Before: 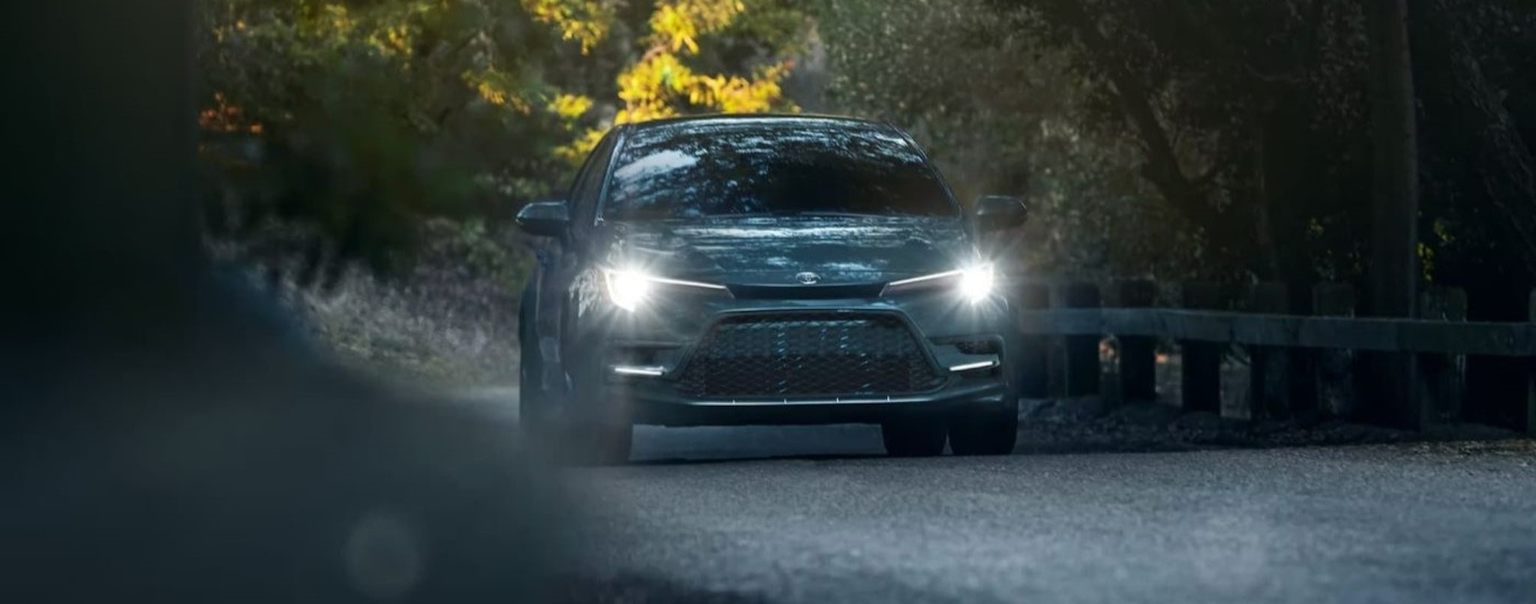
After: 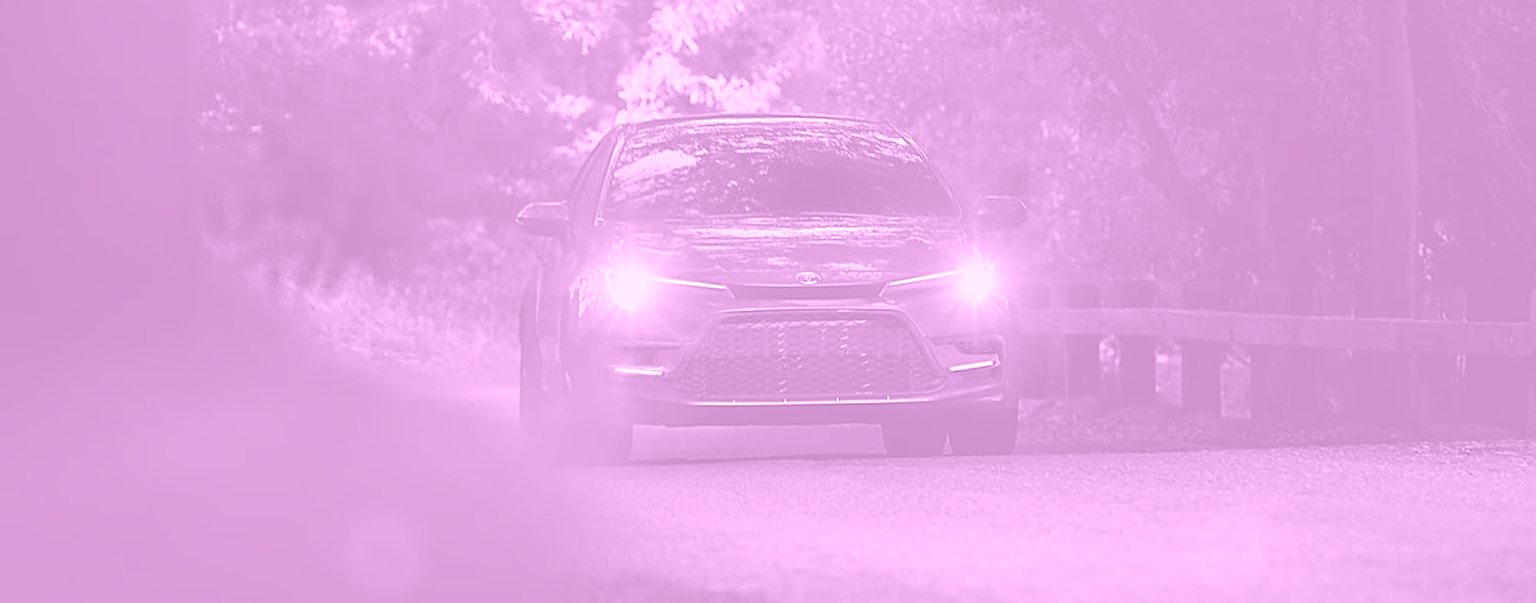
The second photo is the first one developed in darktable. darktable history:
sharpen: amount 1.861
tone equalizer: on, module defaults
colorize: hue 331.2°, saturation 75%, source mix 30.28%, lightness 70.52%, version 1
contrast equalizer: octaves 7, y [[0.528 ×6], [0.514 ×6], [0.362 ×6], [0 ×6], [0 ×6]]
